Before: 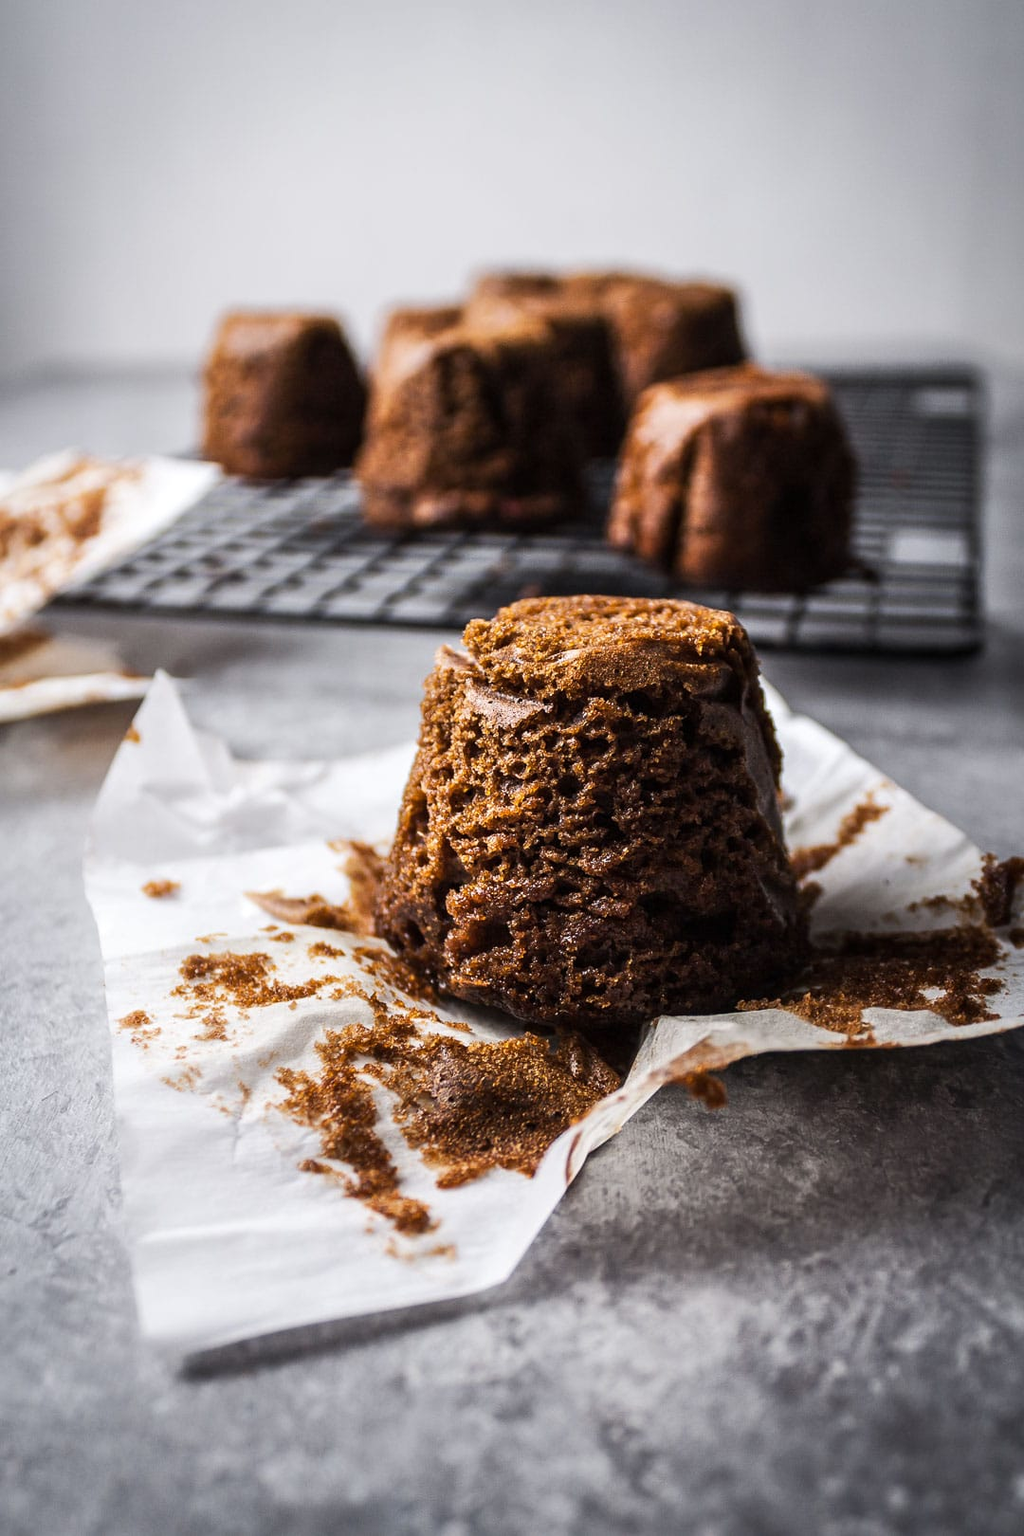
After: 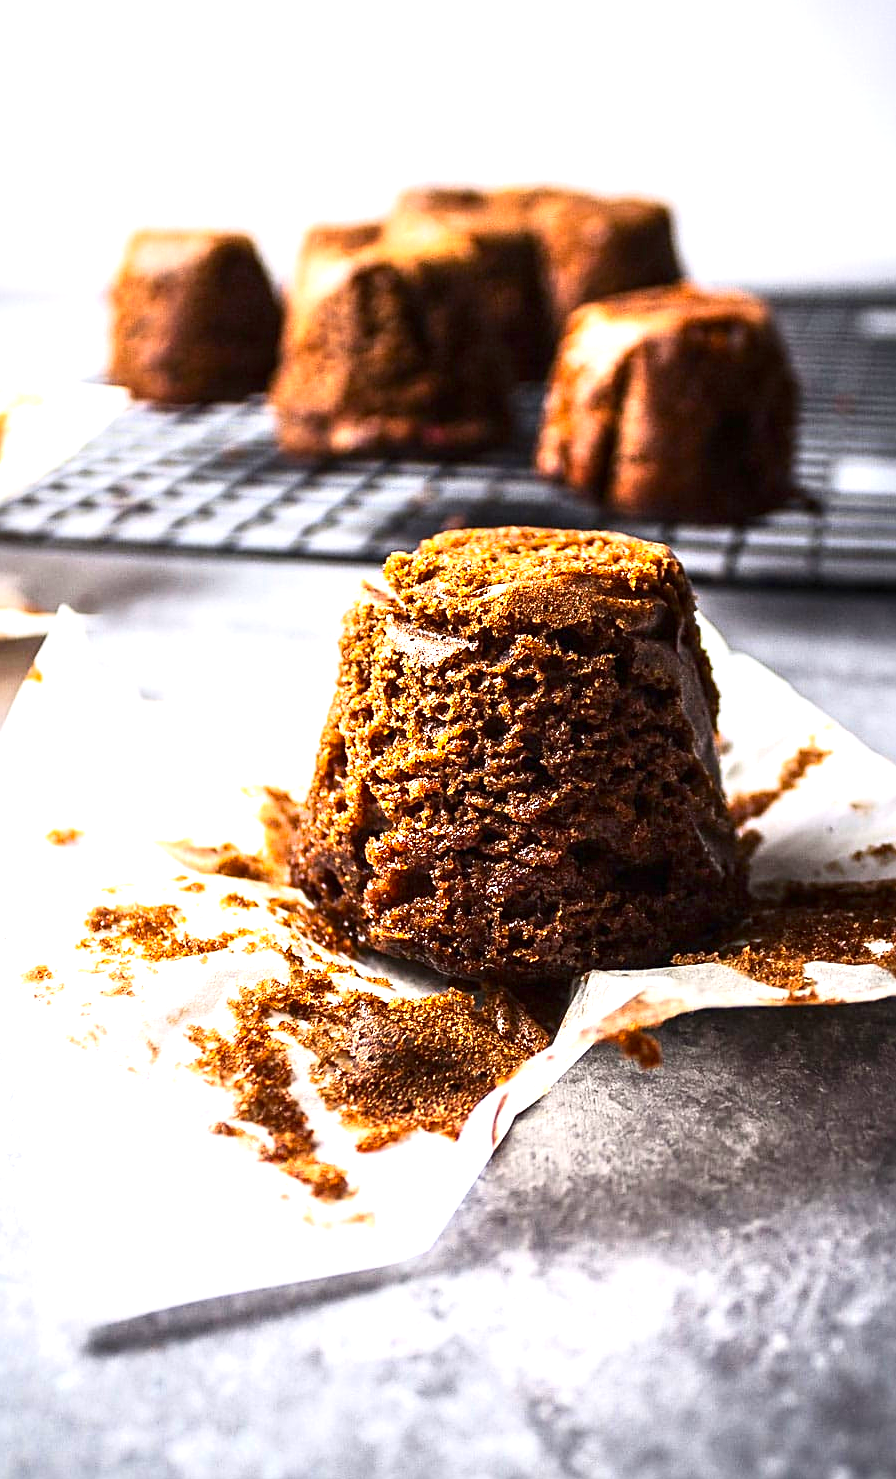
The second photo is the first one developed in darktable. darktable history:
sharpen: on, module defaults
exposure: exposure 1.134 EV, compensate highlight preservation false
crop: left 9.793%, top 6.263%, right 7.214%, bottom 2.4%
contrast brightness saturation: contrast 0.169, saturation 0.318
